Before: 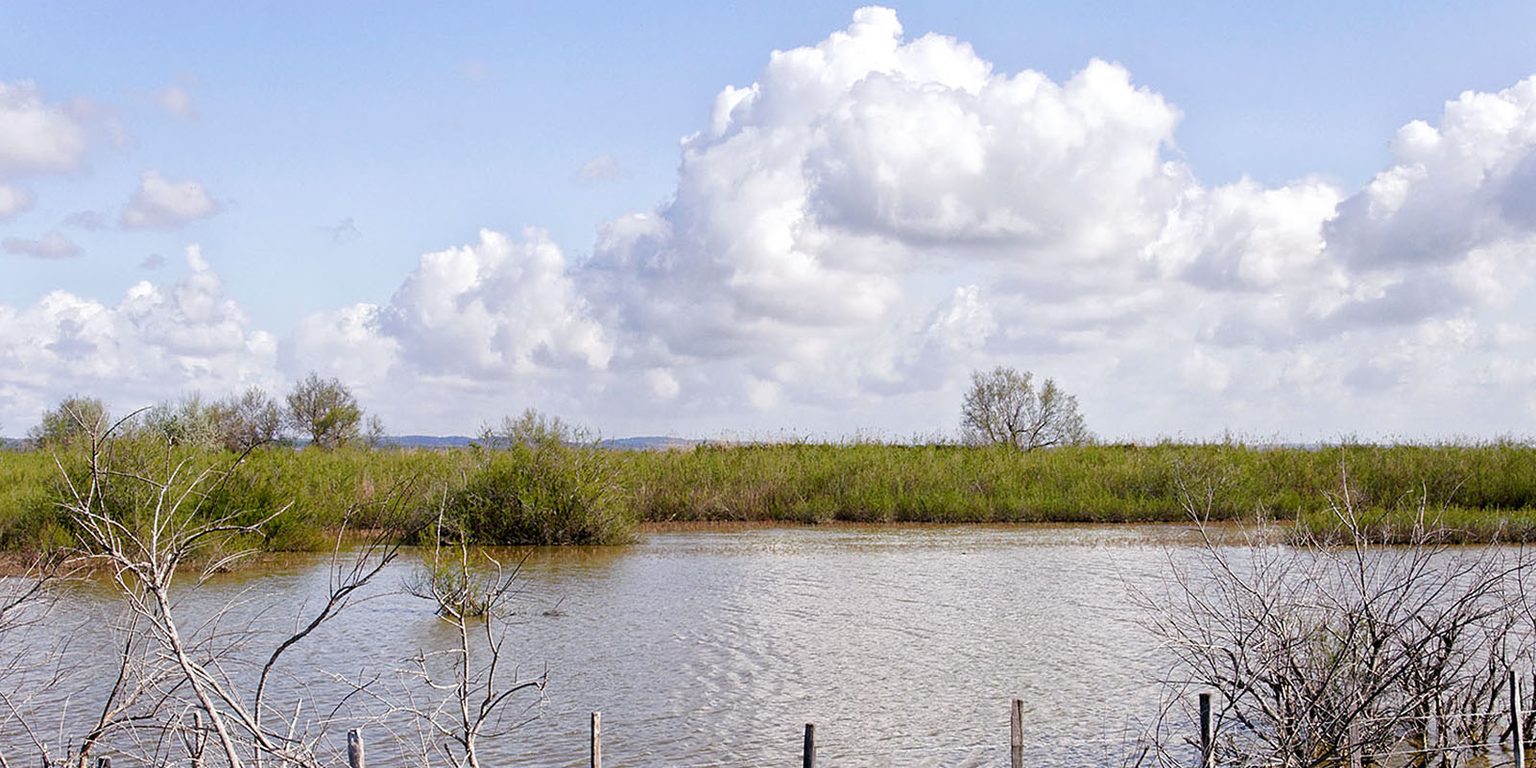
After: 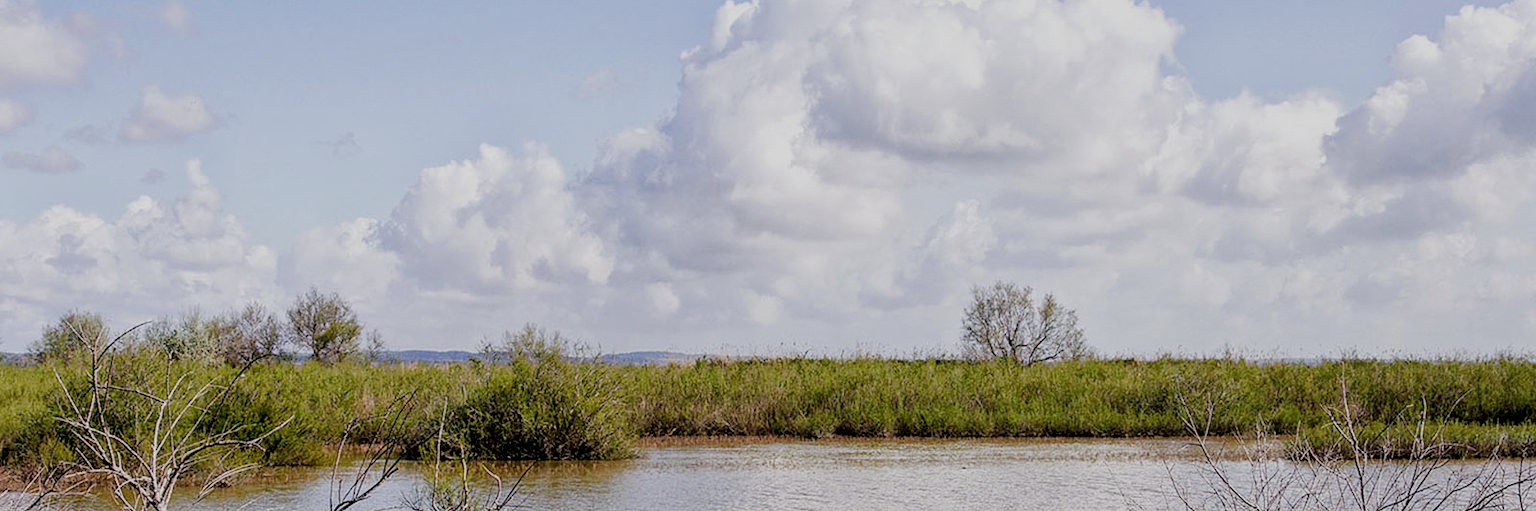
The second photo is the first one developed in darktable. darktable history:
filmic rgb: black relative exposure -7.32 EV, white relative exposure 5.09 EV, hardness 3.2
local contrast: on, module defaults
crop: top 11.166%, bottom 22.168%
